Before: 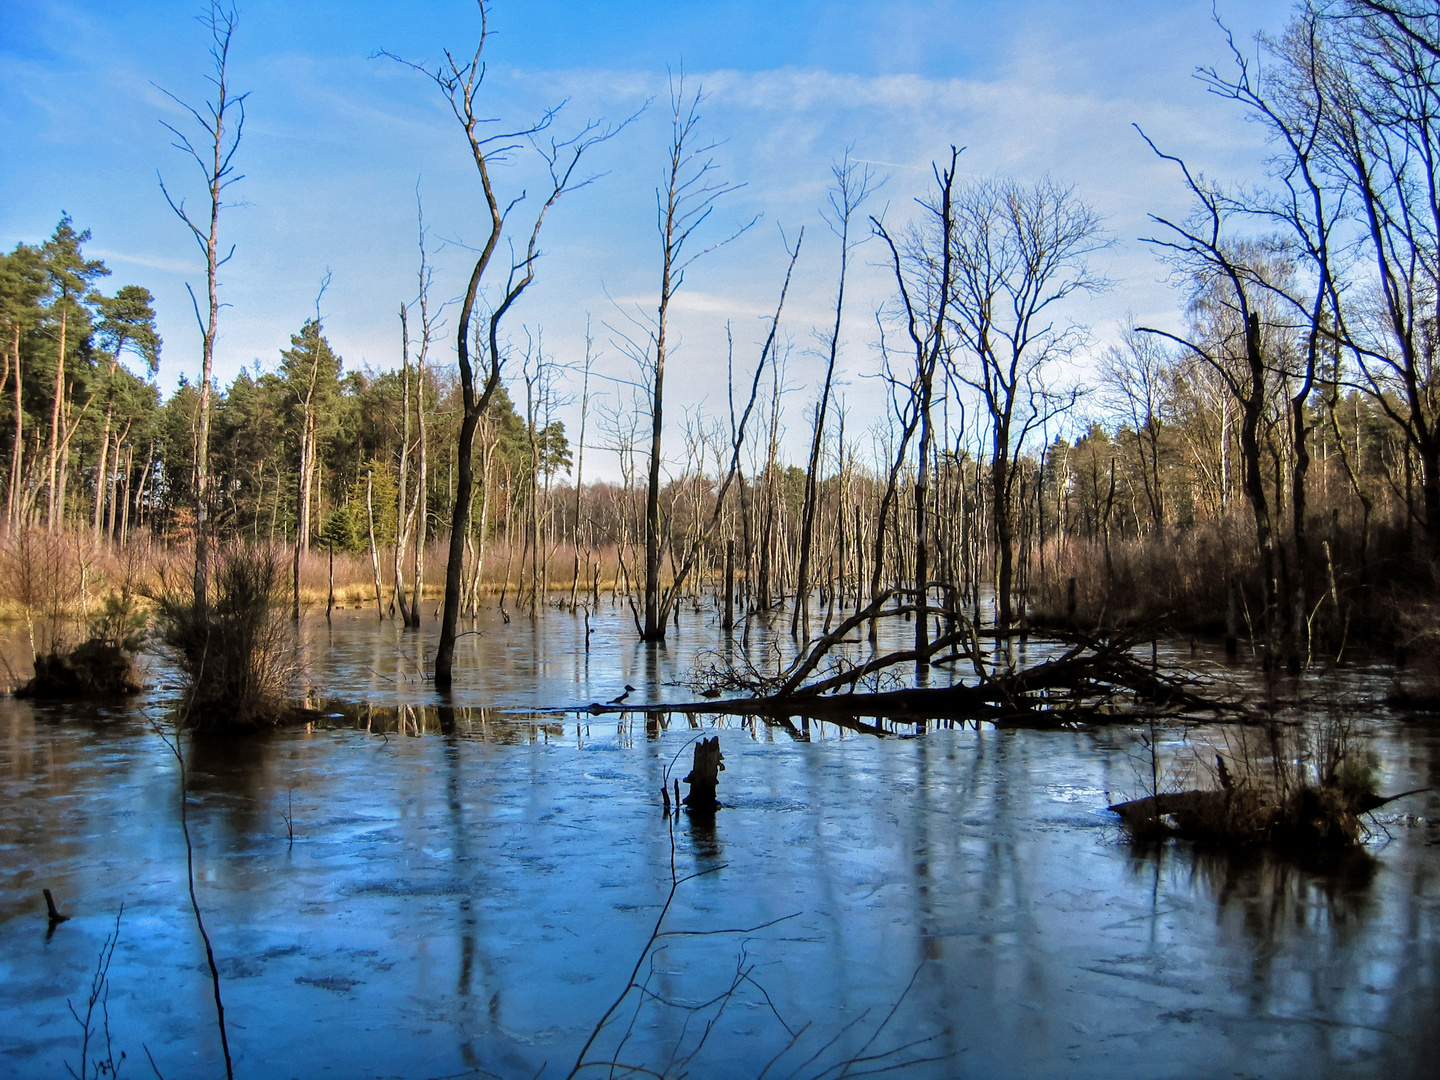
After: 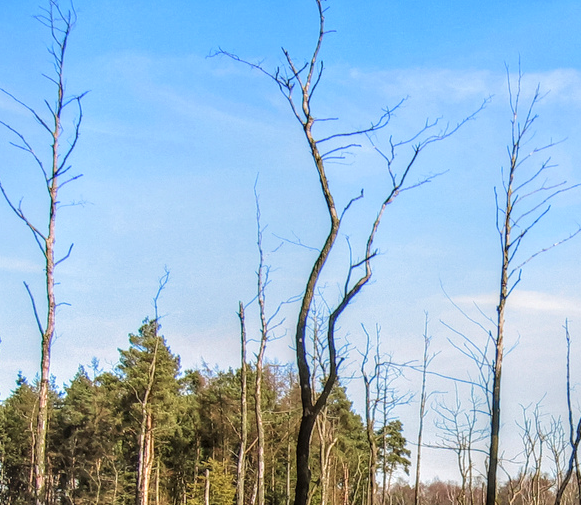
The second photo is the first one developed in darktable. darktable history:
shadows and highlights: highlights 71.2, soften with gaussian
velvia: on, module defaults
local contrast: highlights 3%, shadows 6%, detail 133%
crop and rotate: left 11.284%, top 0.108%, right 48.336%, bottom 53.079%
